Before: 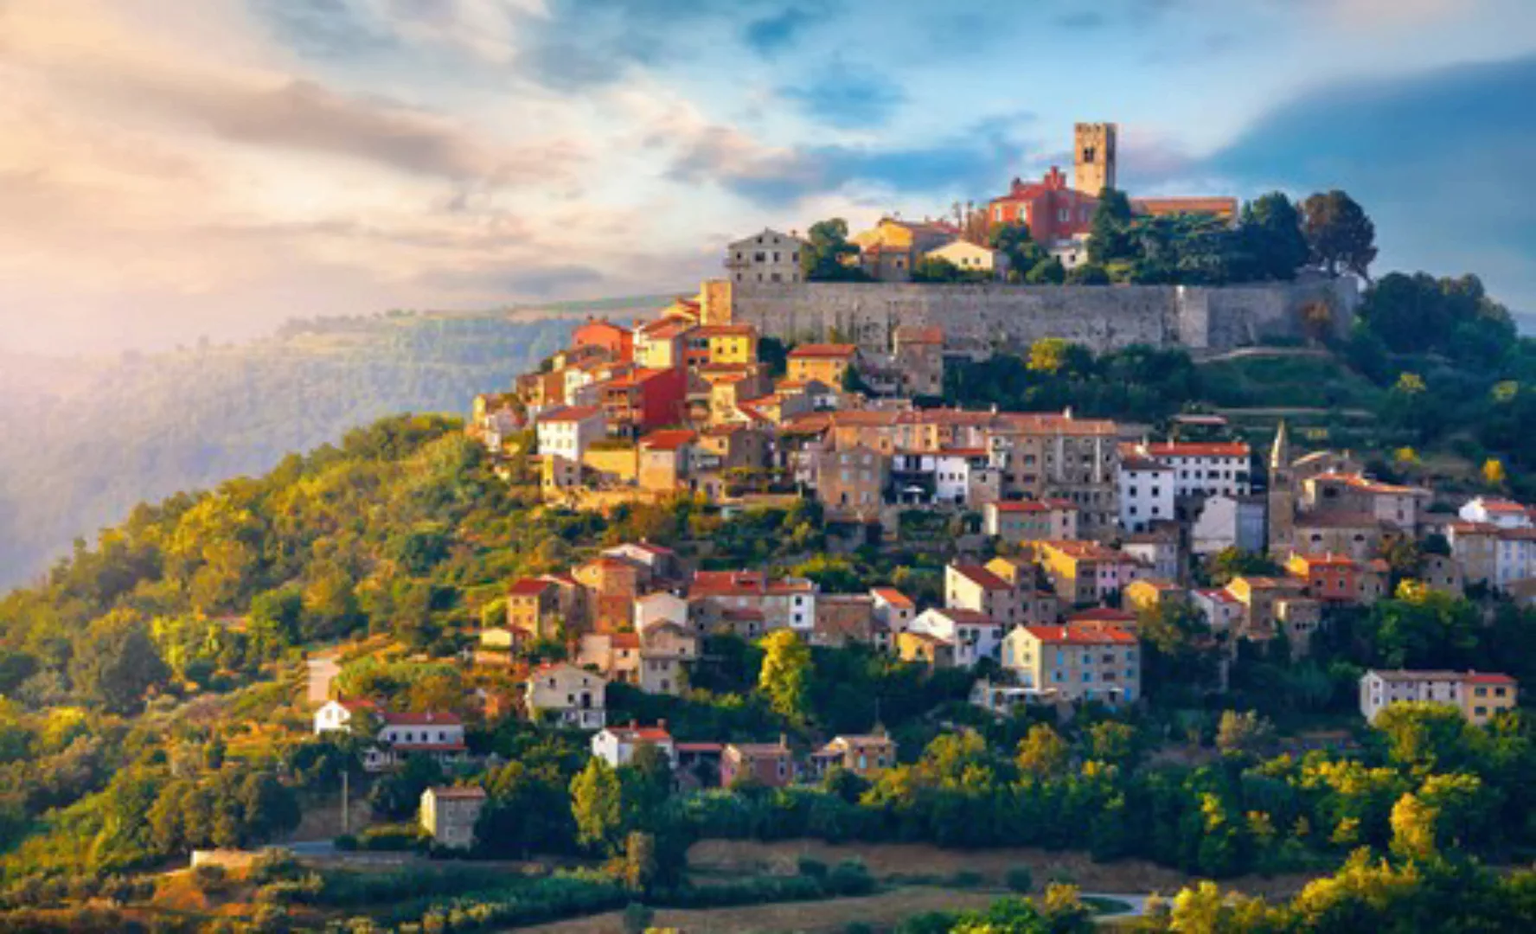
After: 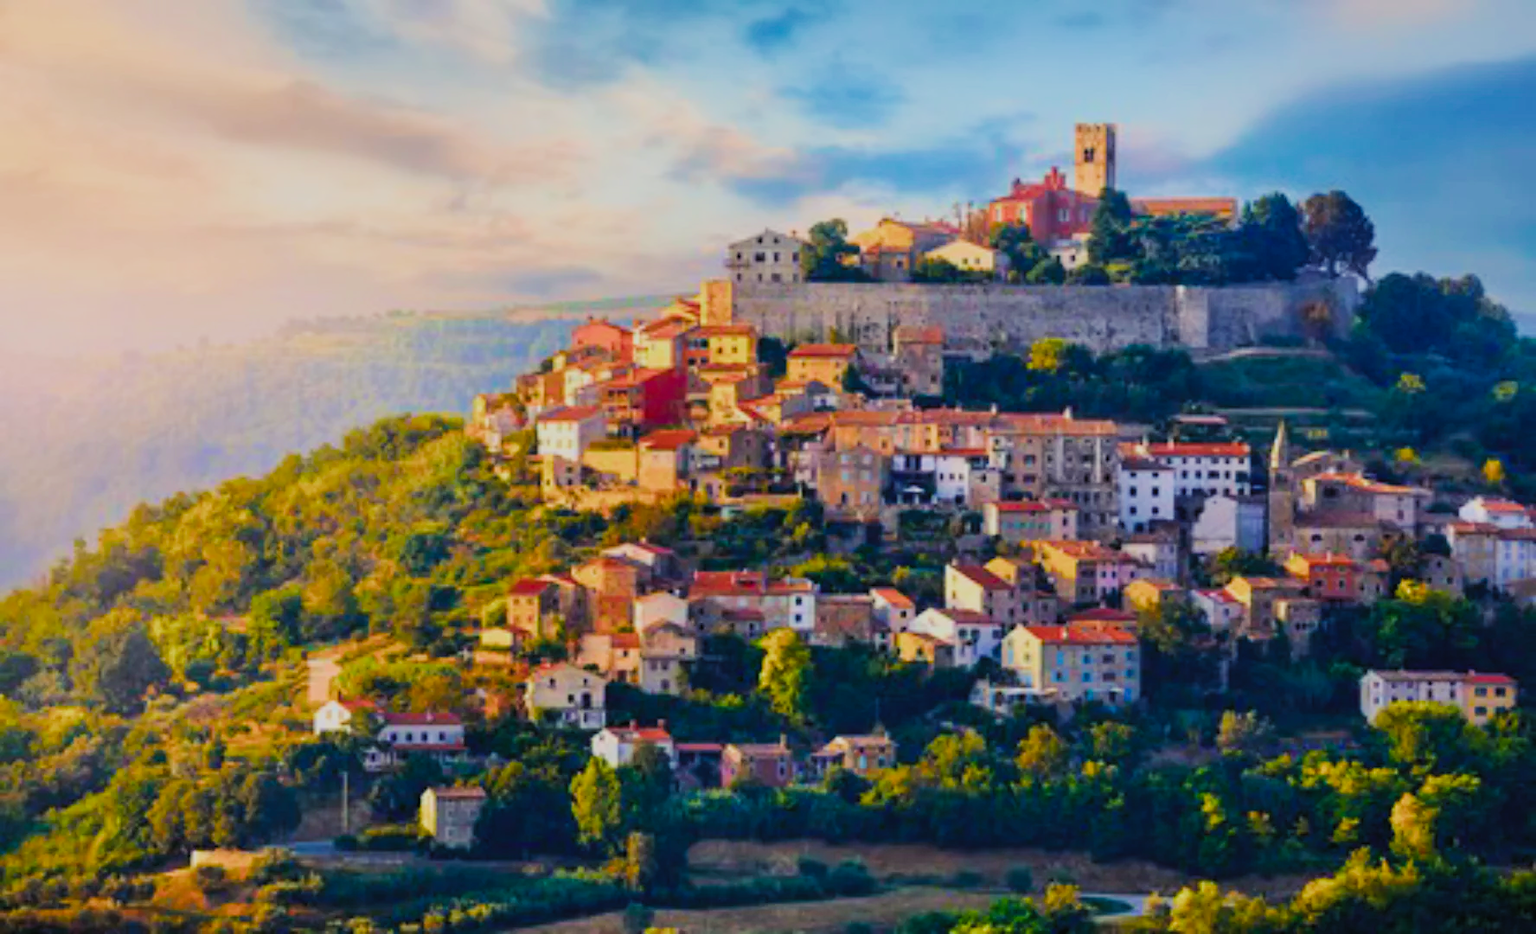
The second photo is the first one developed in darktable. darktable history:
color balance rgb: shadows lift › luminance -21.511%, shadows lift › chroma 6.608%, shadows lift › hue 270.79°, perceptual saturation grading › global saturation 30.984%, perceptual brilliance grading › highlights 9.331%, perceptual brilliance grading › mid-tones 5.104%, global vibrance 20%
filmic rgb: black relative exposure -7.2 EV, white relative exposure 5.38 EV, hardness 3.03, color science v5 (2021), contrast in shadows safe, contrast in highlights safe
